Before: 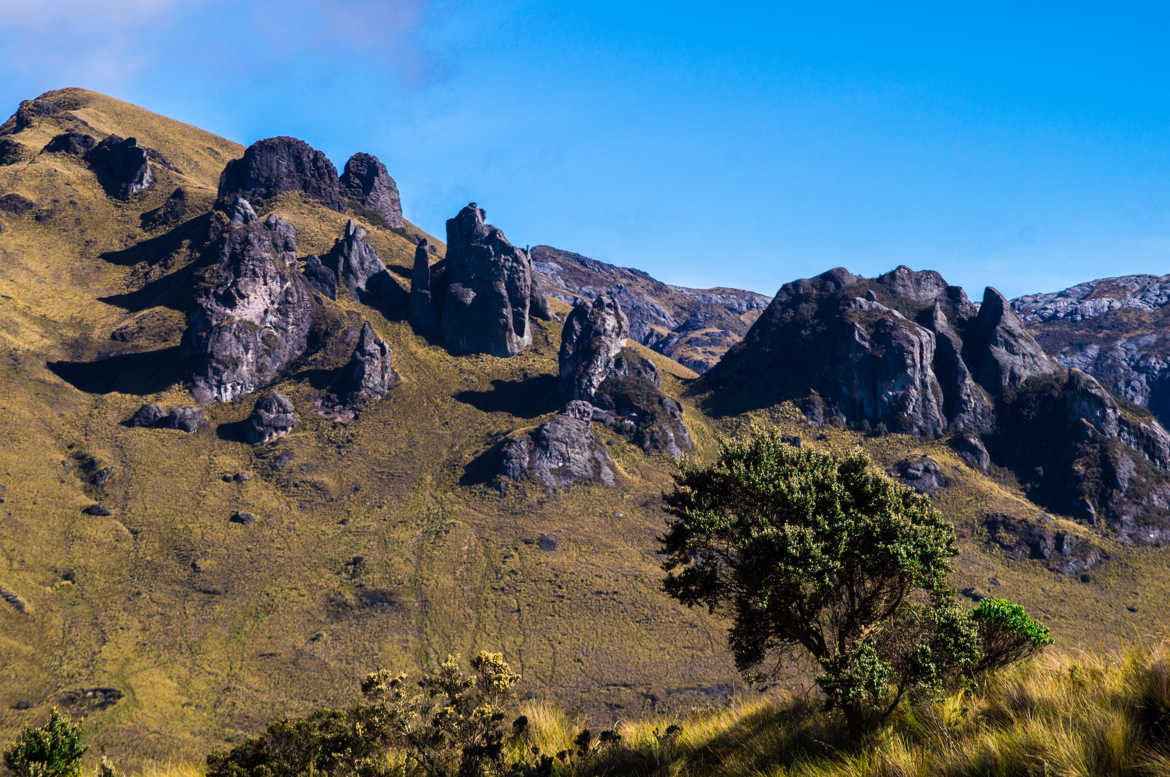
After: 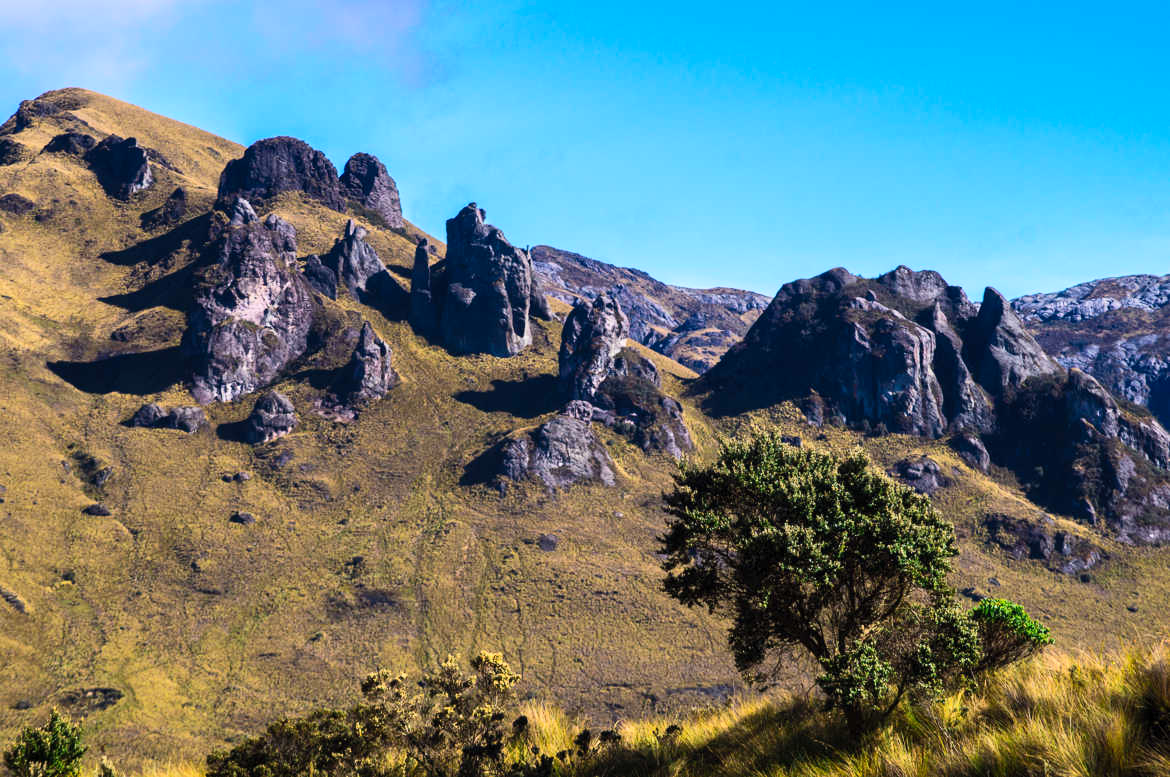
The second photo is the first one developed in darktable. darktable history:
contrast brightness saturation: contrast 0.203, brightness 0.148, saturation 0.149
